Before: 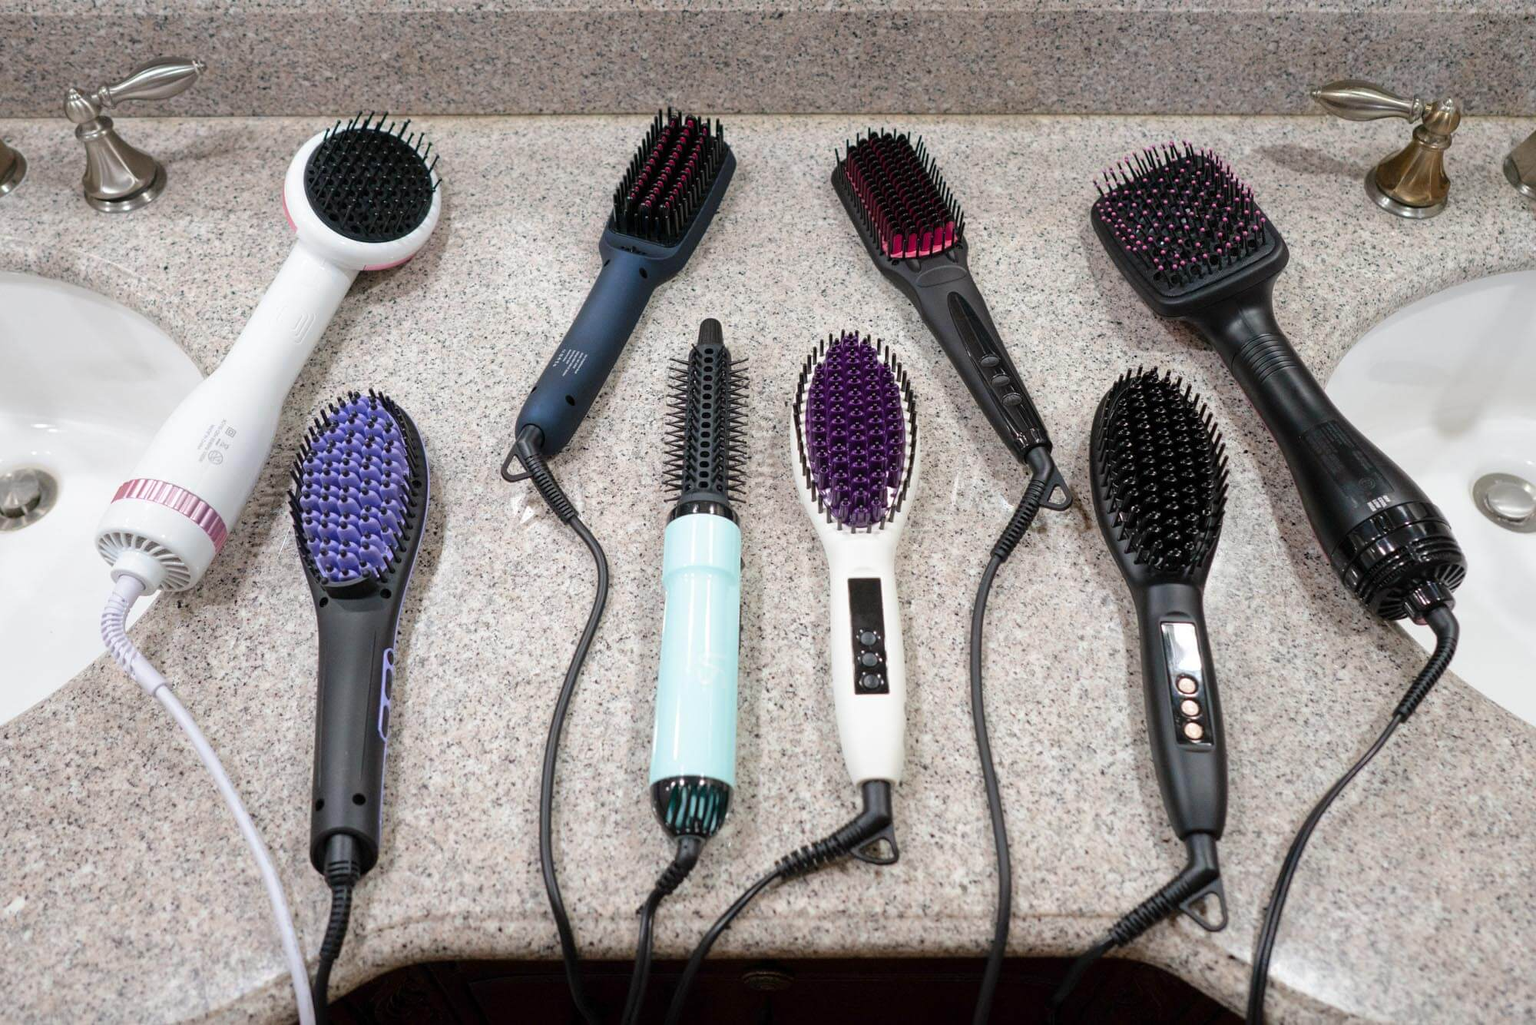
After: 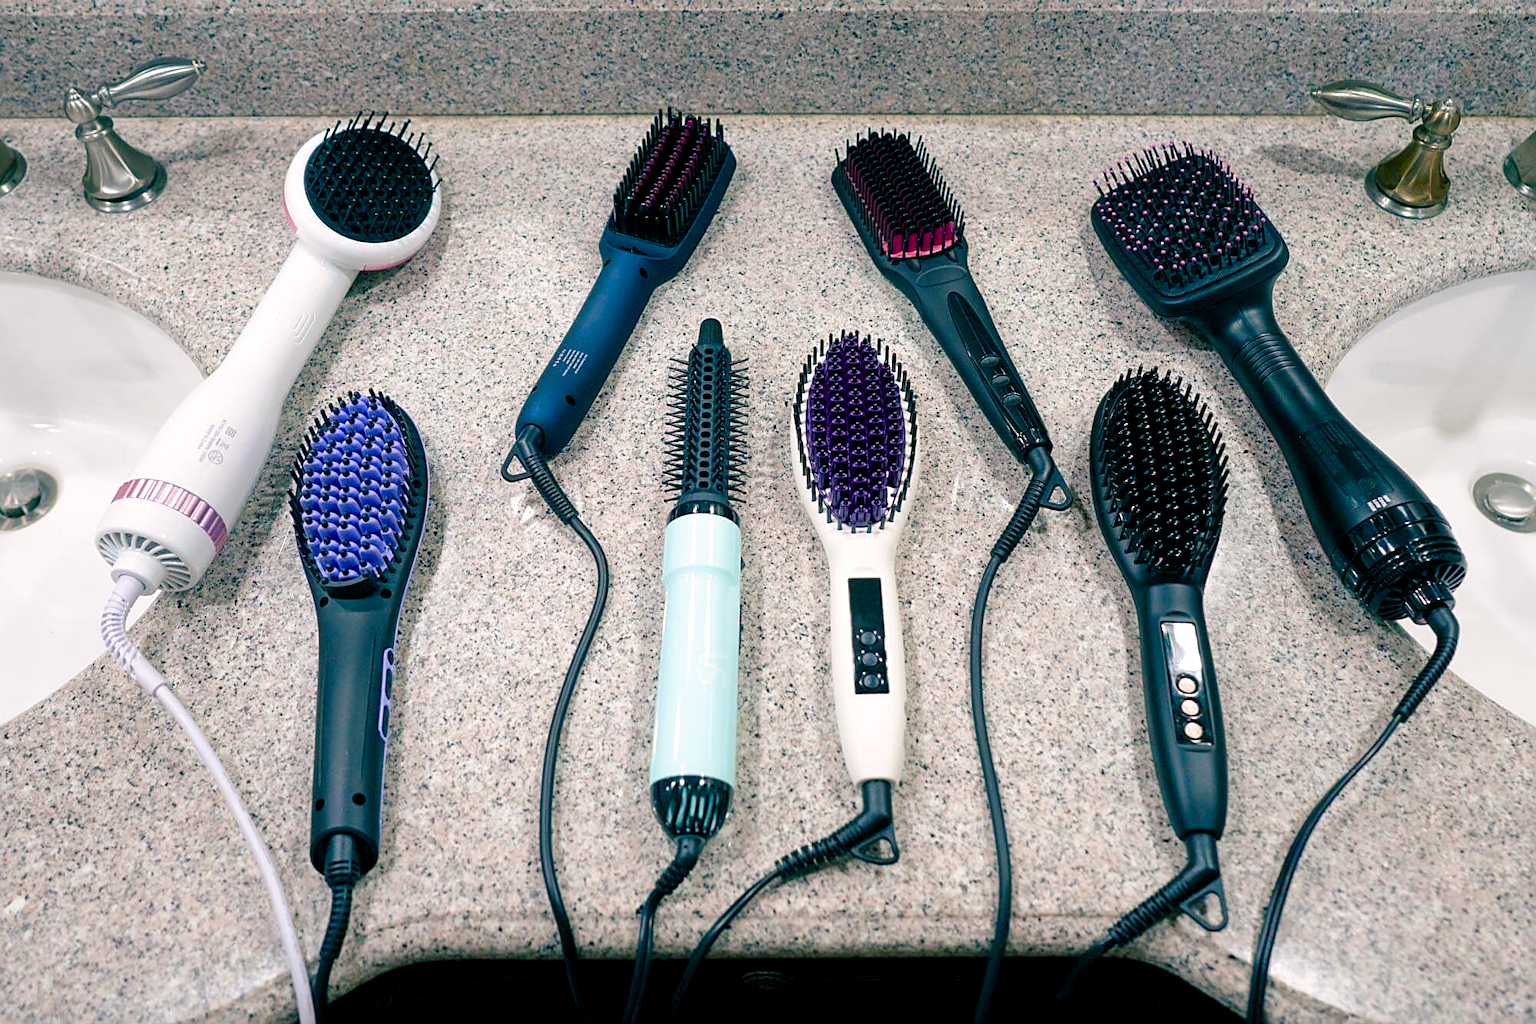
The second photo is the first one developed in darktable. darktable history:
color balance rgb: shadows lift › luminance -28.76%, shadows lift › chroma 10%, shadows lift › hue 230°, power › chroma 0.5%, power › hue 215°, highlights gain › luminance 7.14%, highlights gain › chroma 1%, highlights gain › hue 50°, global offset › luminance -0.29%, global offset › hue 260°, perceptual saturation grading › global saturation 20%, perceptual saturation grading › highlights -13.92%, perceptual saturation grading › shadows 50%
sharpen: on, module defaults
